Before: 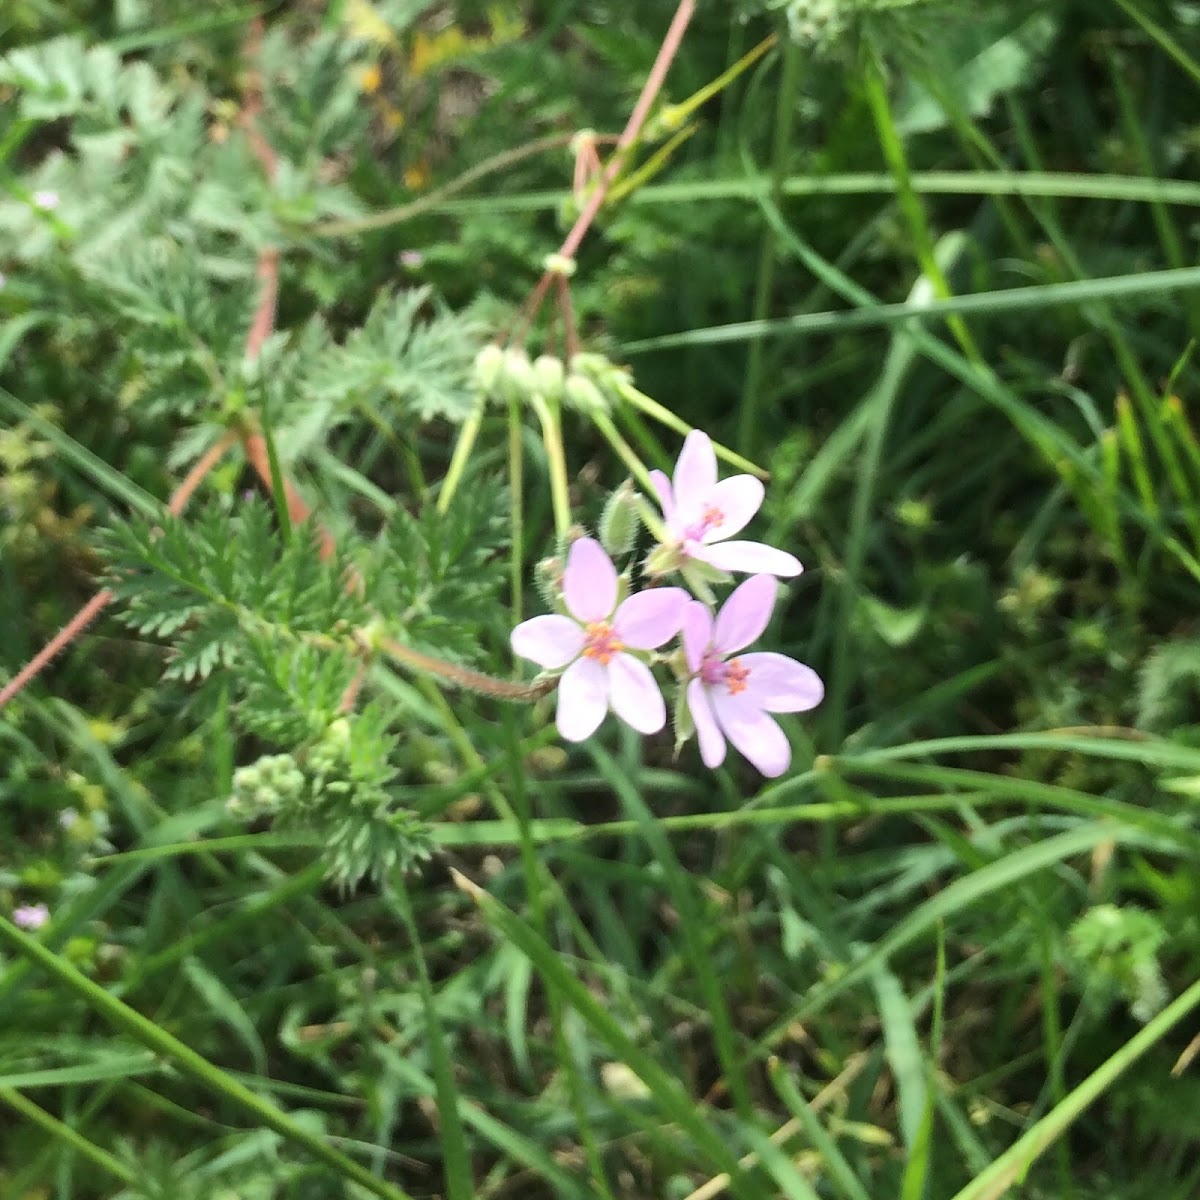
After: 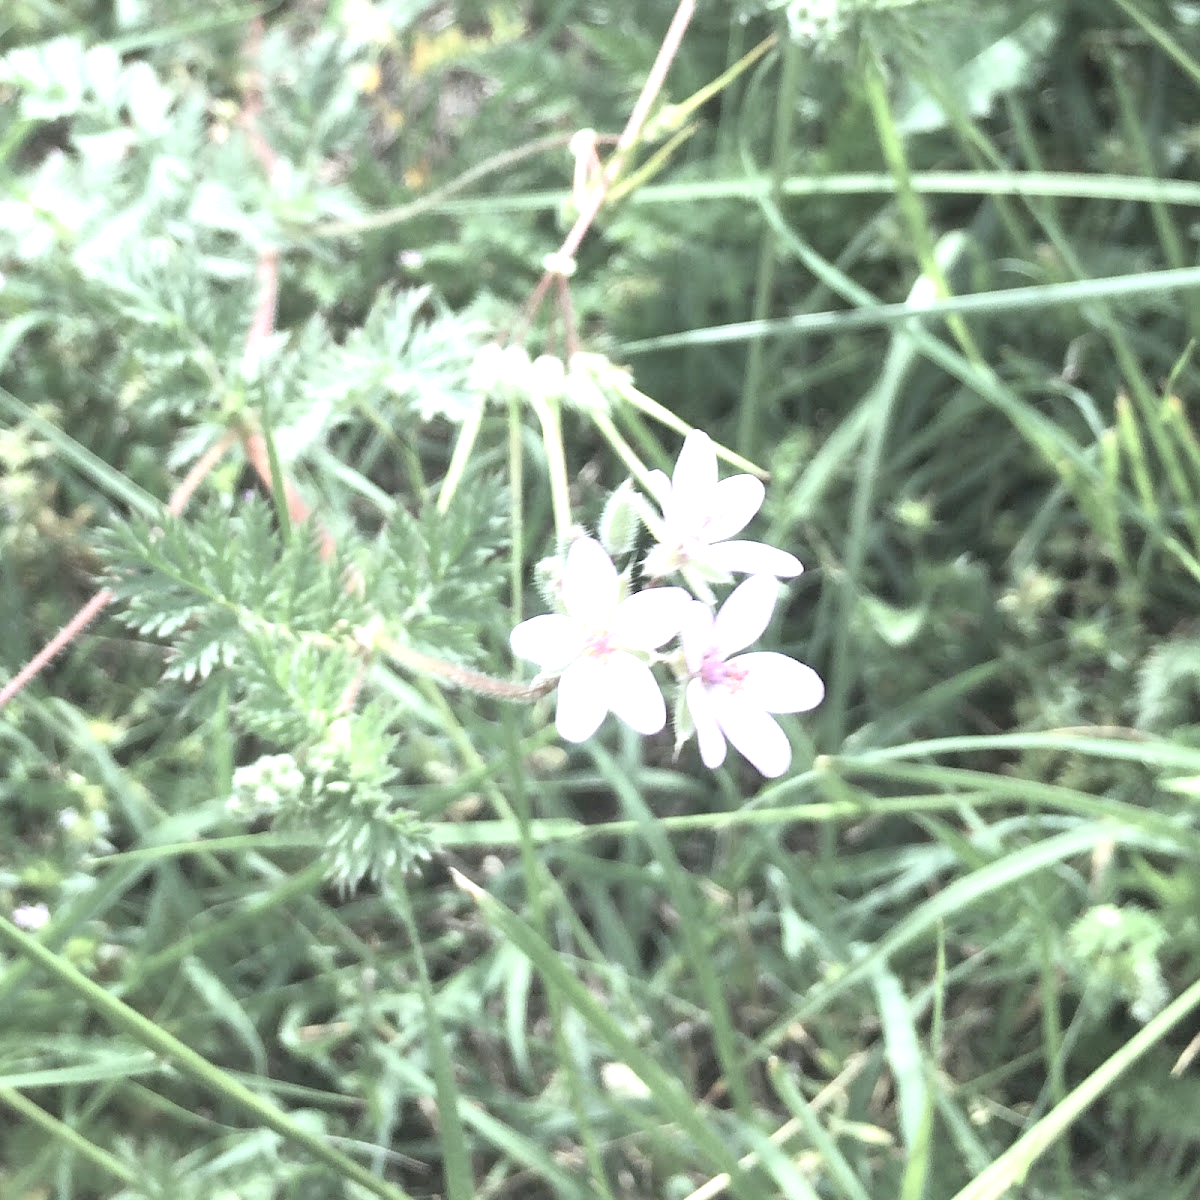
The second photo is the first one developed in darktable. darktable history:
exposure: black level correction 0, exposure 1.103 EV, compensate highlight preservation false
contrast brightness saturation: brightness 0.181, saturation -0.485
color calibration: illuminant custom, x 0.373, y 0.389, temperature 4224.82 K
